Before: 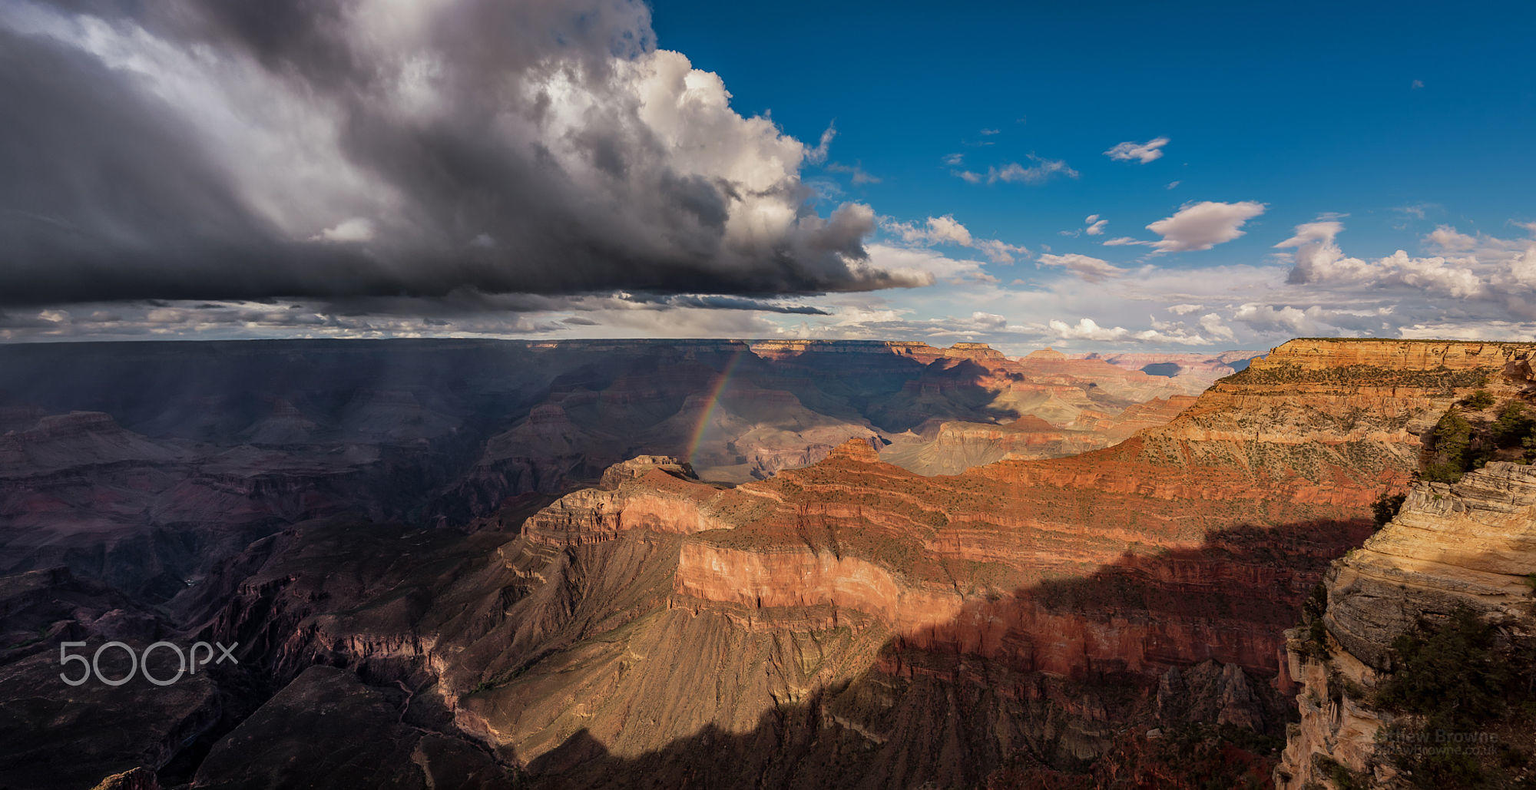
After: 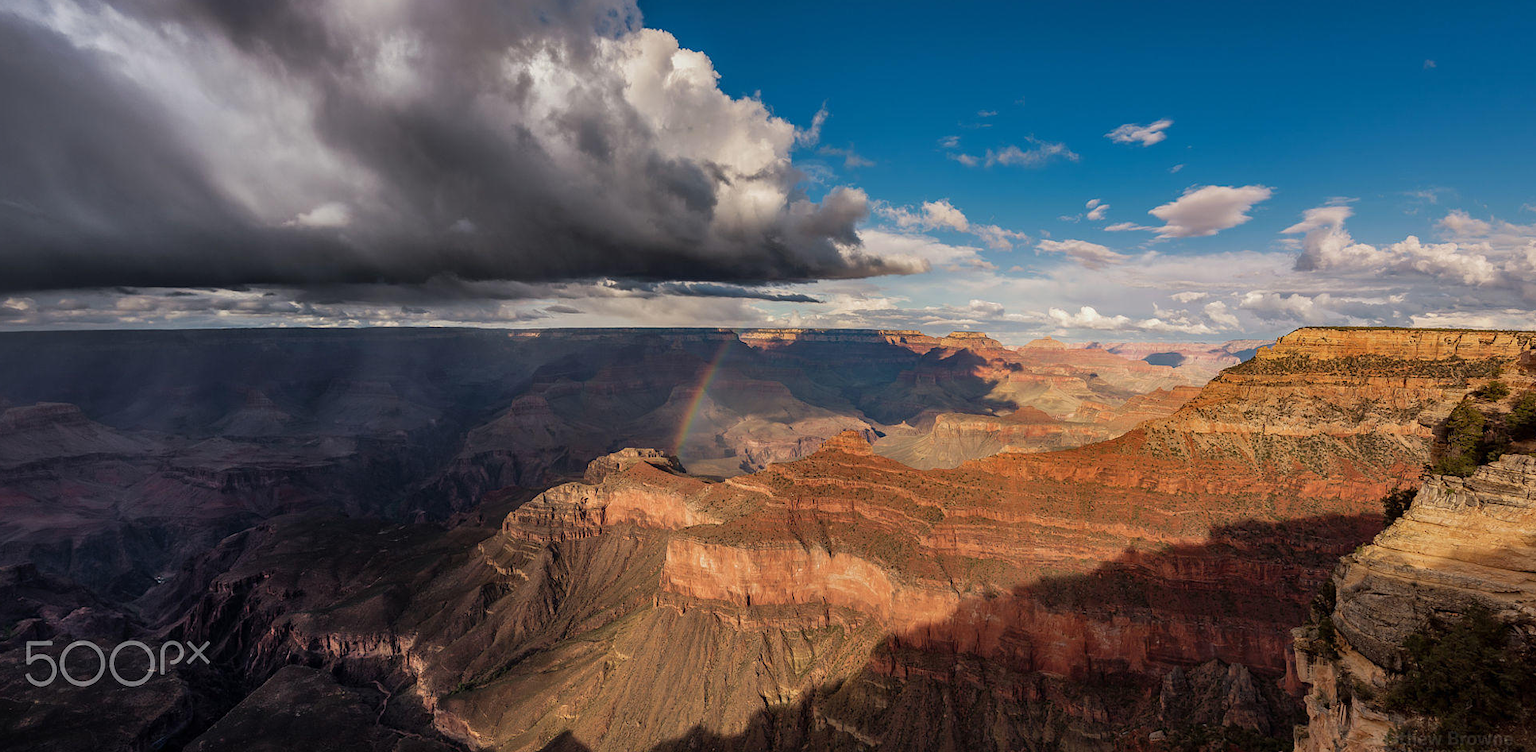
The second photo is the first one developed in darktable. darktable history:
crop: left 2.327%, top 2.906%, right 0.945%, bottom 4.909%
